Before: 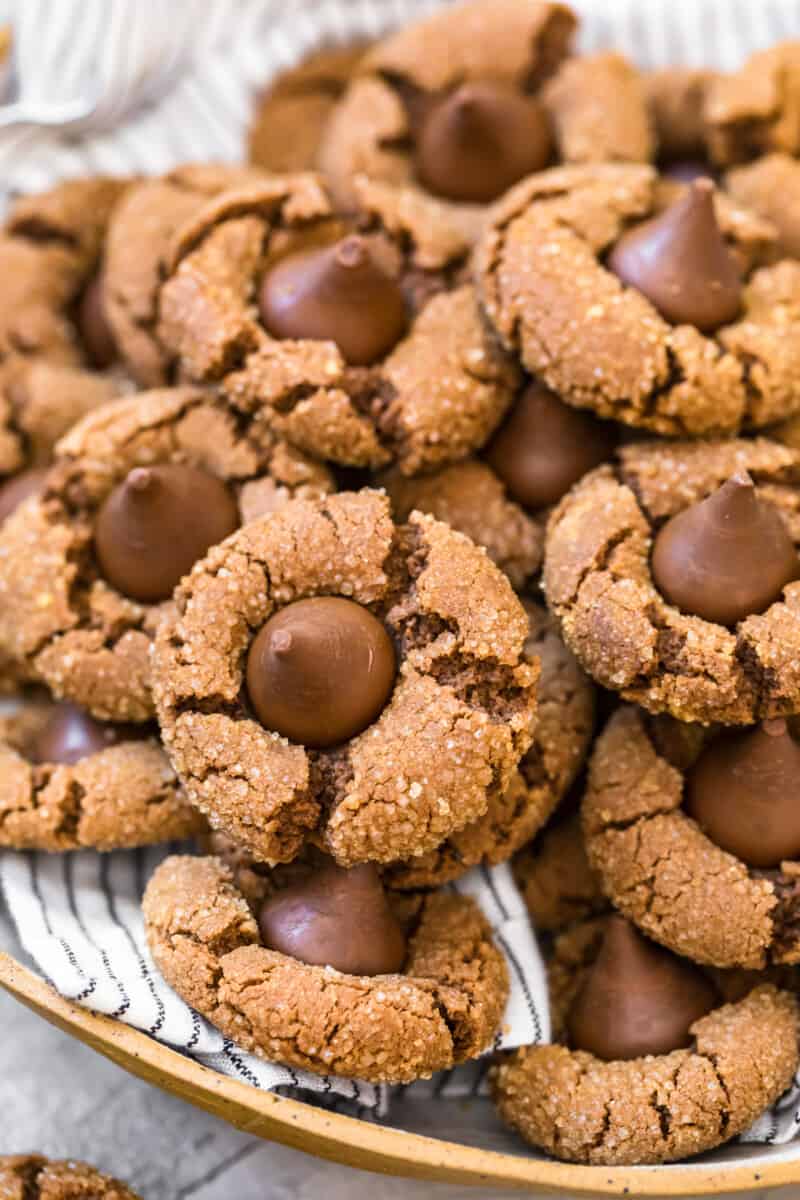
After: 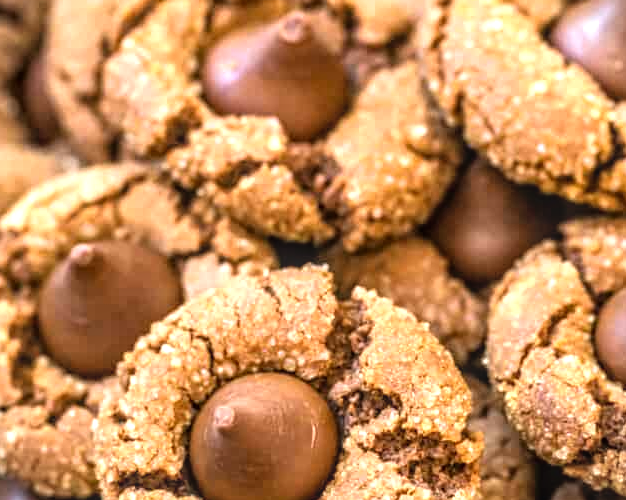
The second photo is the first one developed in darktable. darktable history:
crop: left 7.224%, top 18.735%, right 14.465%, bottom 39.584%
local contrast: highlights 5%, shadows 2%, detail 134%
vignetting: fall-off start 100.87%
tone equalizer: -8 EV -0.711 EV, -7 EV -0.71 EV, -6 EV -0.61 EV, -5 EV -0.419 EV, -3 EV 0.367 EV, -2 EV 0.6 EV, -1 EV 0.677 EV, +0 EV 0.72 EV
